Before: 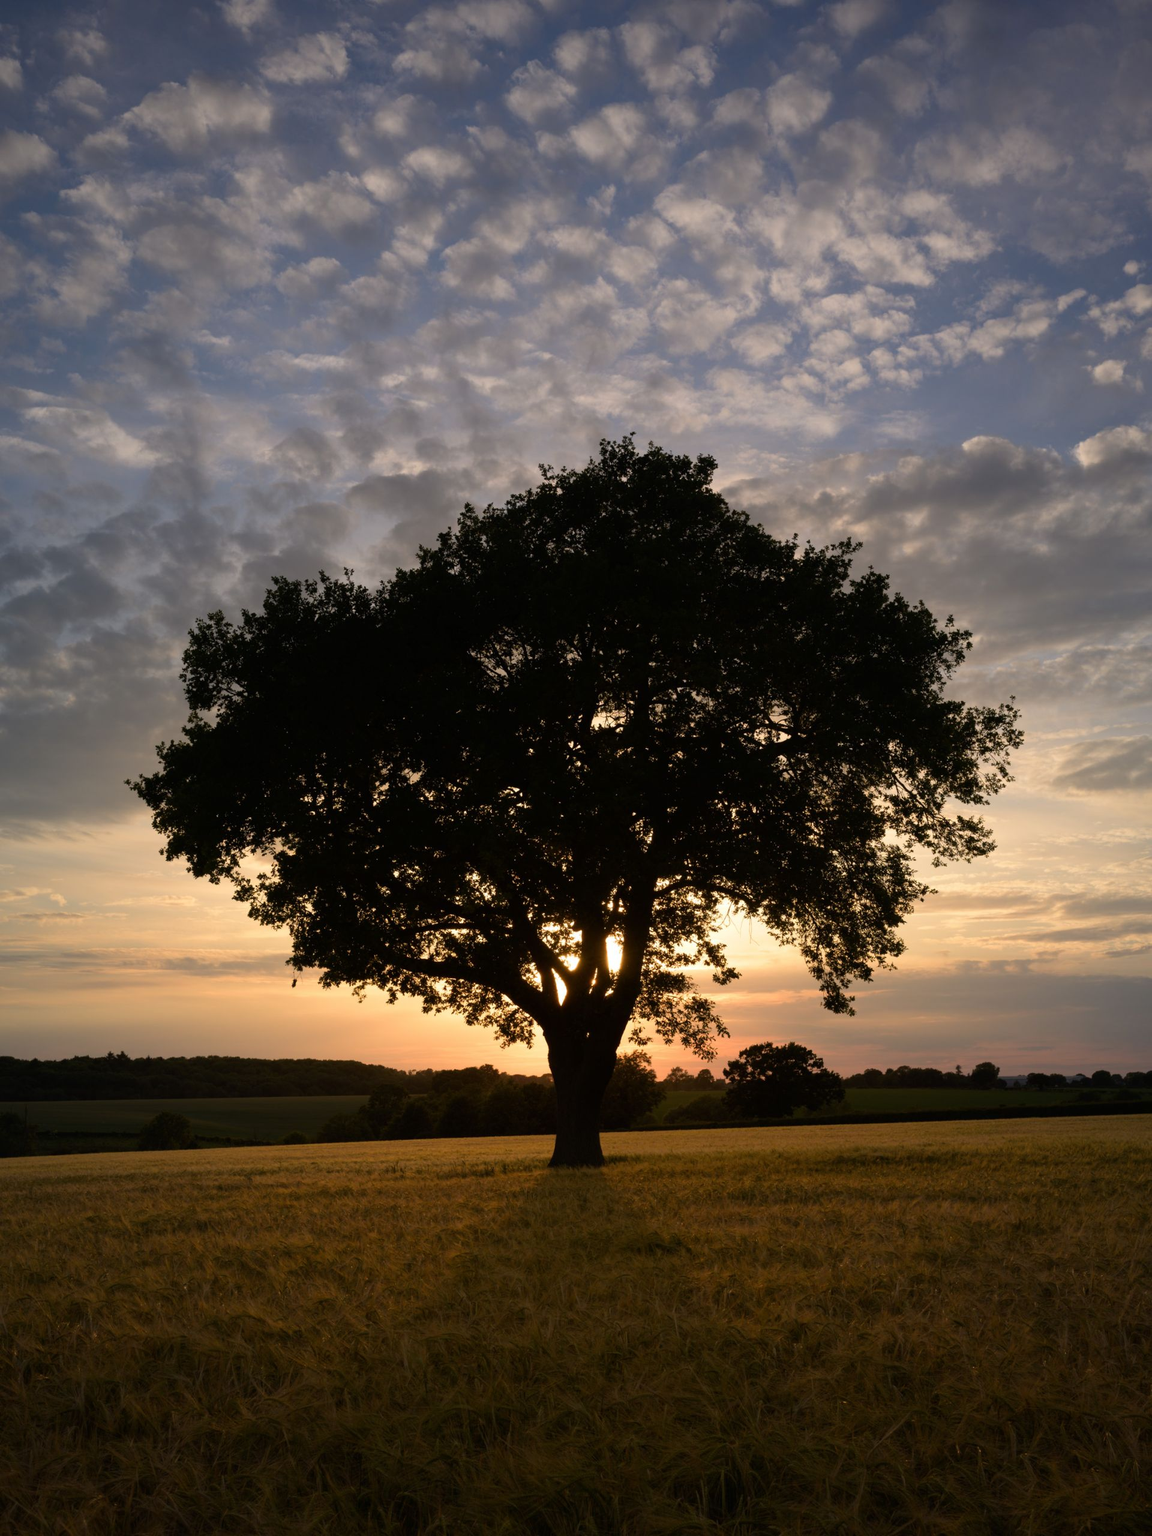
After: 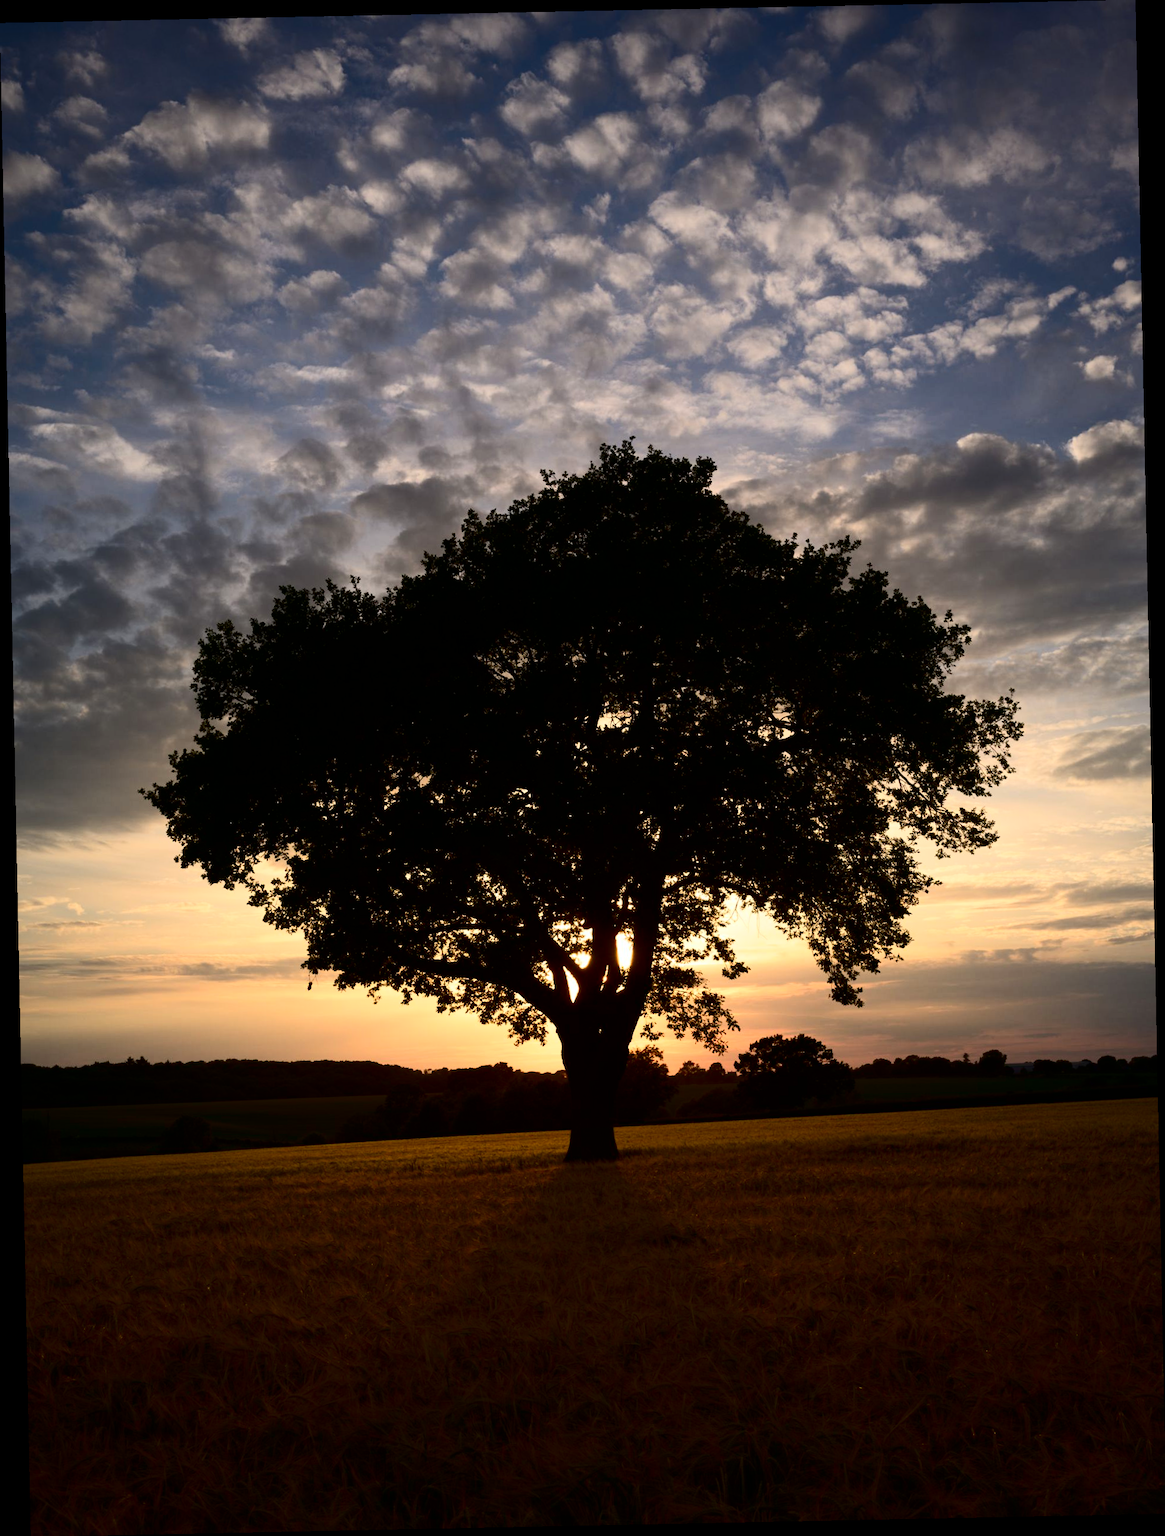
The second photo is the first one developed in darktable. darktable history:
contrast brightness saturation: contrast 0.32, brightness -0.08, saturation 0.17
rotate and perspective: rotation -1.17°, automatic cropping off
